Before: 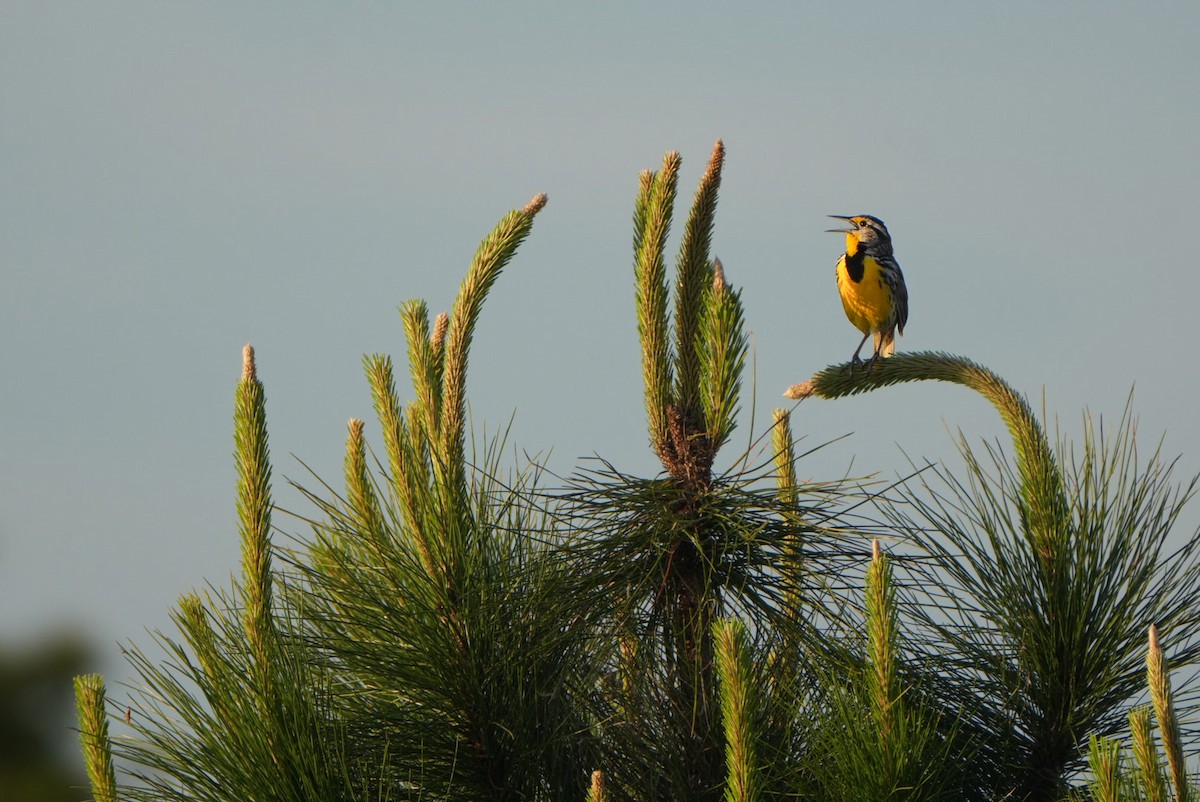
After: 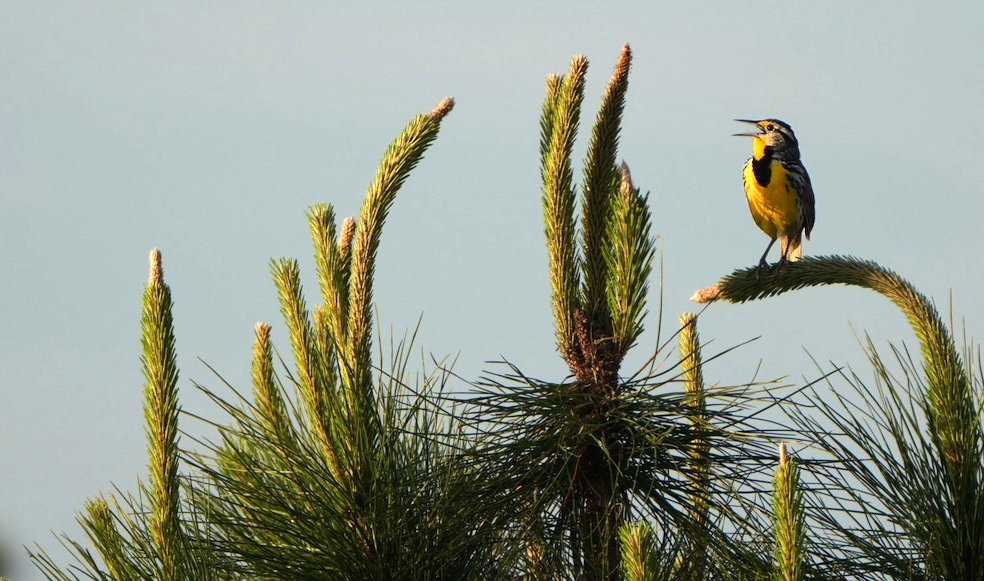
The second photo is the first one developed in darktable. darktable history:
crop: left 7.788%, top 12.08%, right 10.169%, bottom 15.389%
tone equalizer: -8 EV -0.72 EV, -7 EV -0.721 EV, -6 EV -0.592 EV, -5 EV -0.397 EV, -3 EV 0.37 EV, -2 EV 0.6 EV, -1 EV 0.68 EV, +0 EV 0.752 EV, edges refinement/feathering 500, mask exposure compensation -1.57 EV, preserve details no
